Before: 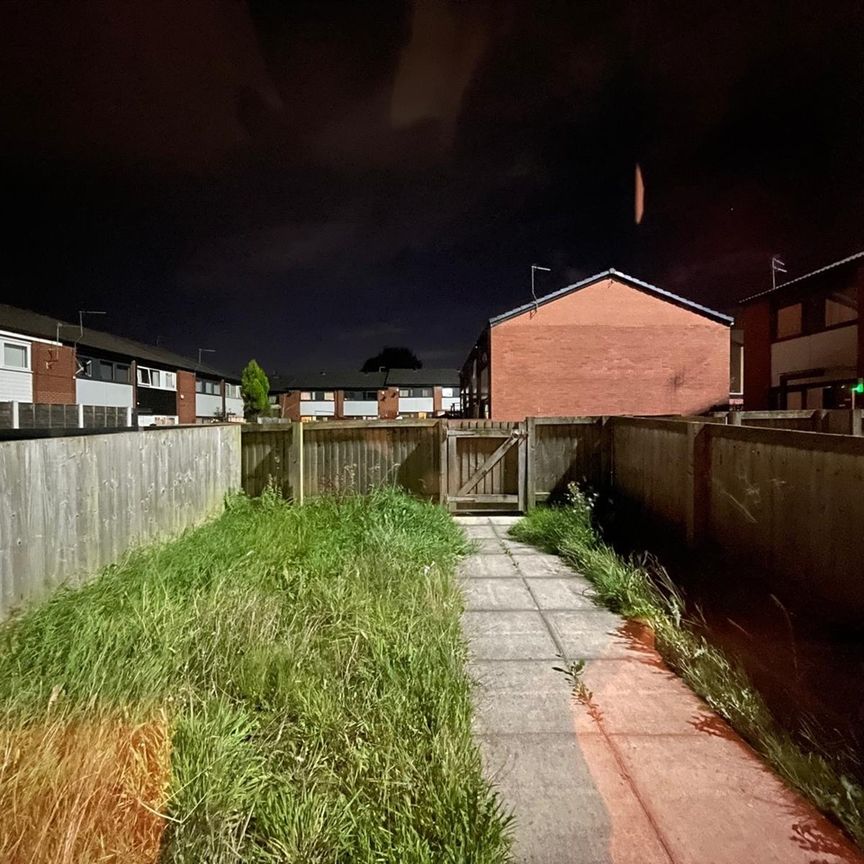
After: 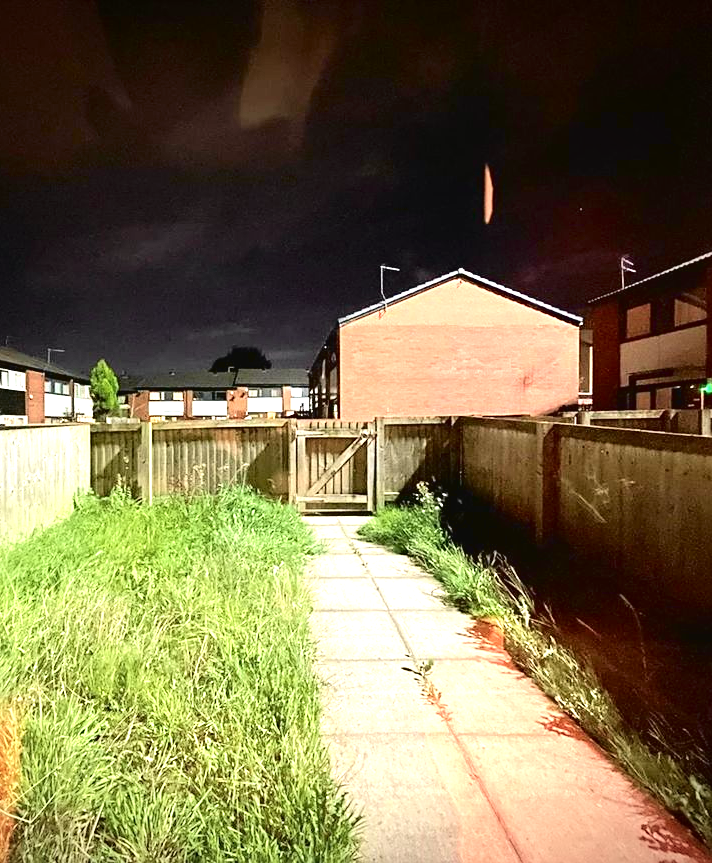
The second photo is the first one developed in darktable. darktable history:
tone equalizer: on, module defaults
crop: left 17.582%, bottom 0.031%
exposure: black level correction 0, exposure 1.5 EV, compensate exposure bias true, compensate highlight preservation false
sharpen: amount 0.2
tone curve: curves: ch0 [(0.003, 0.029) (0.037, 0.036) (0.149, 0.117) (0.297, 0.318) (0.422, 0.474) (0.531, 0.6) (0.743, 0.809) (0.877, 0.901) (1, 0.98)]; ch1 [(0, 0) (0.305, 0.325) (0.453, 0.437) (0.482, 0.479) (0.501, 0.5) (0.506, 0.503) (0.567, 0.572) (0.605, 0.608) (0.668, 0.69) (1, 1)]; ch2 [(0, 0) (0.313, 0.306) (0.4, 0.399) (0.45, 0.48) (0.499, 0.502) (0.512, 0.523) (0.57, 0.595) (0.653, 0.662) (1, 1)], color space Lab, independent channels, preserve colors none
vignetting: fall-off start 97.23%, saturation -0.024, center (-0.033, -0.042), width/height ratio 1.179, unbound false
